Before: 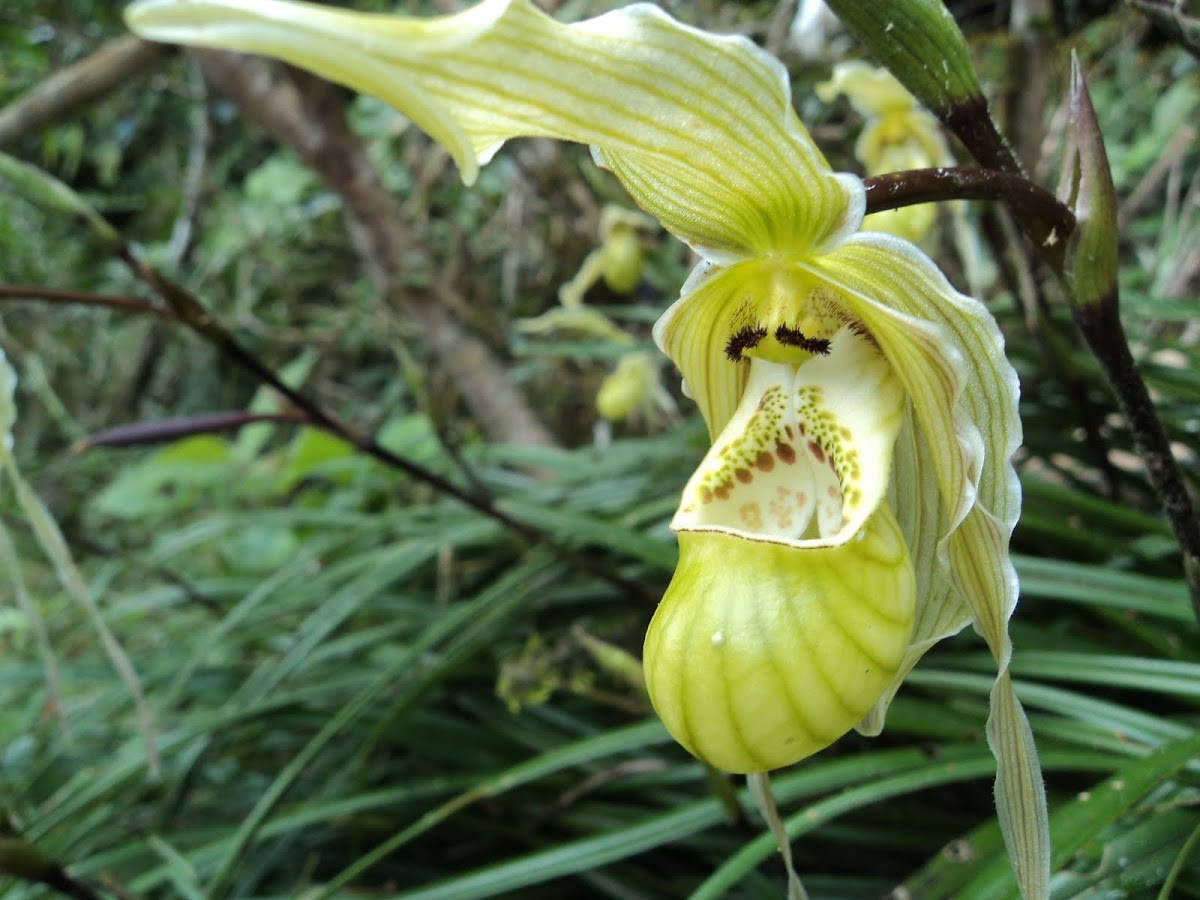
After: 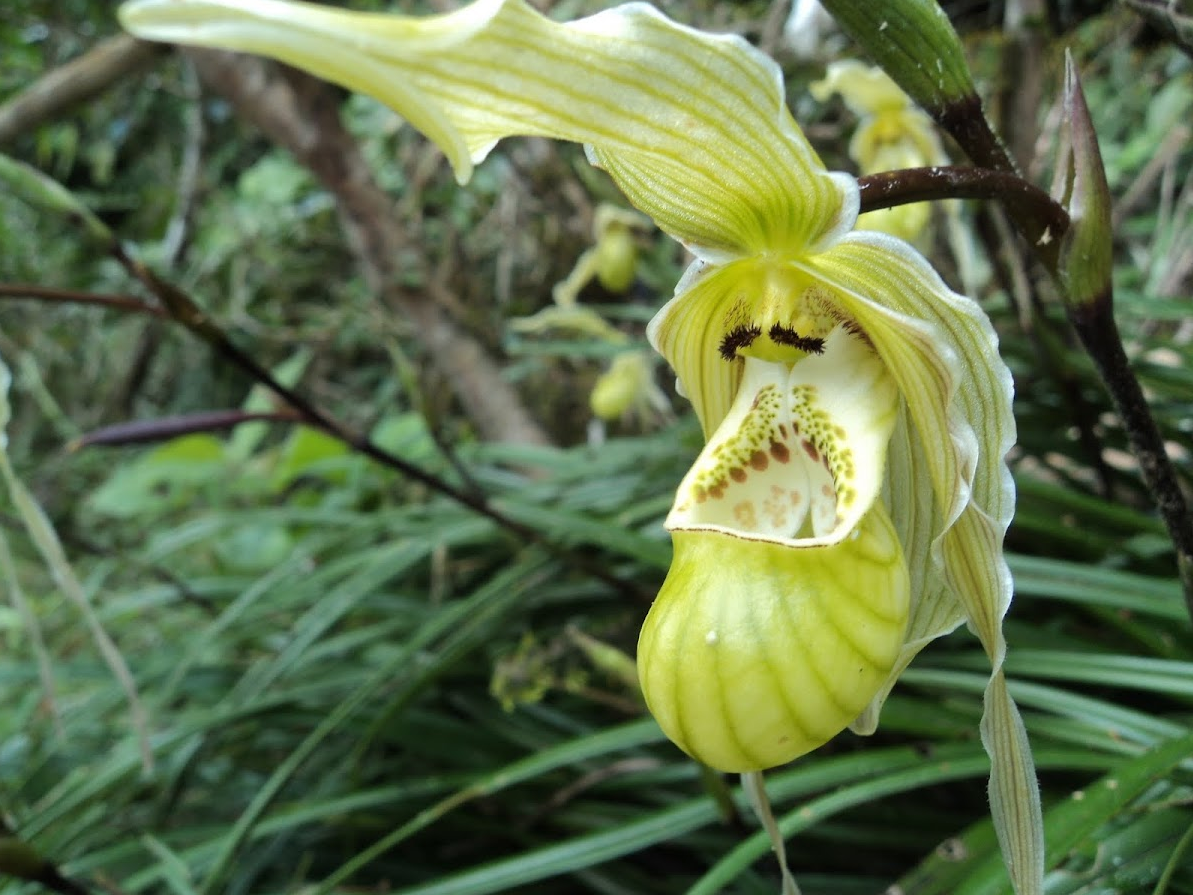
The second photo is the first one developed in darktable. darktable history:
crop and rotate: left 0.5%, top 0.135%, bottom 0.329%
